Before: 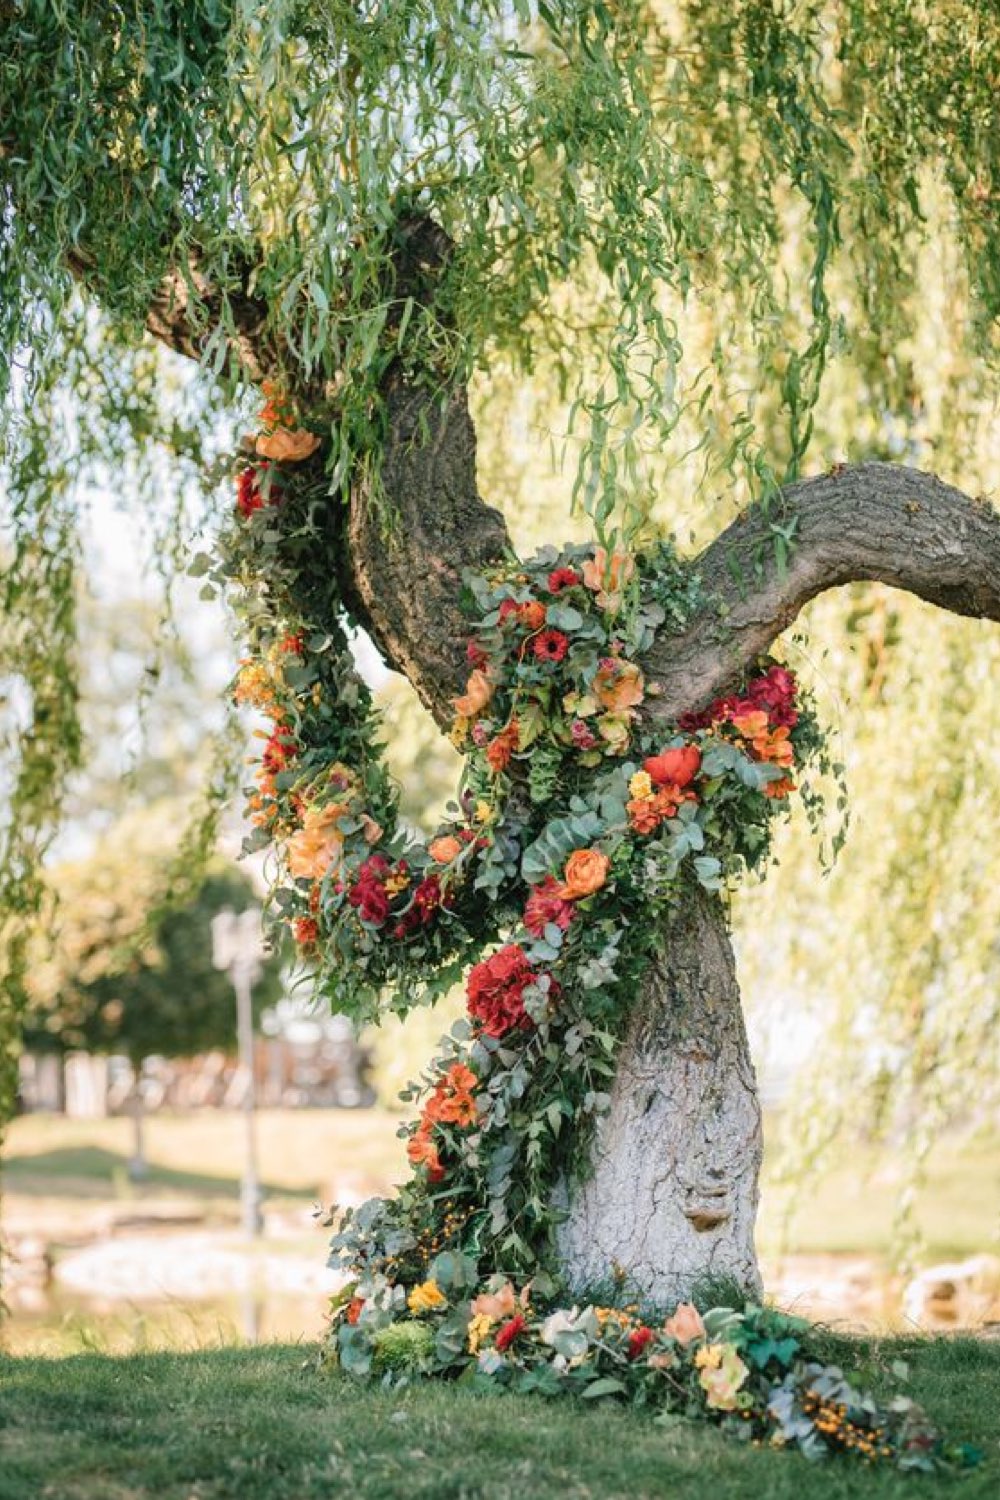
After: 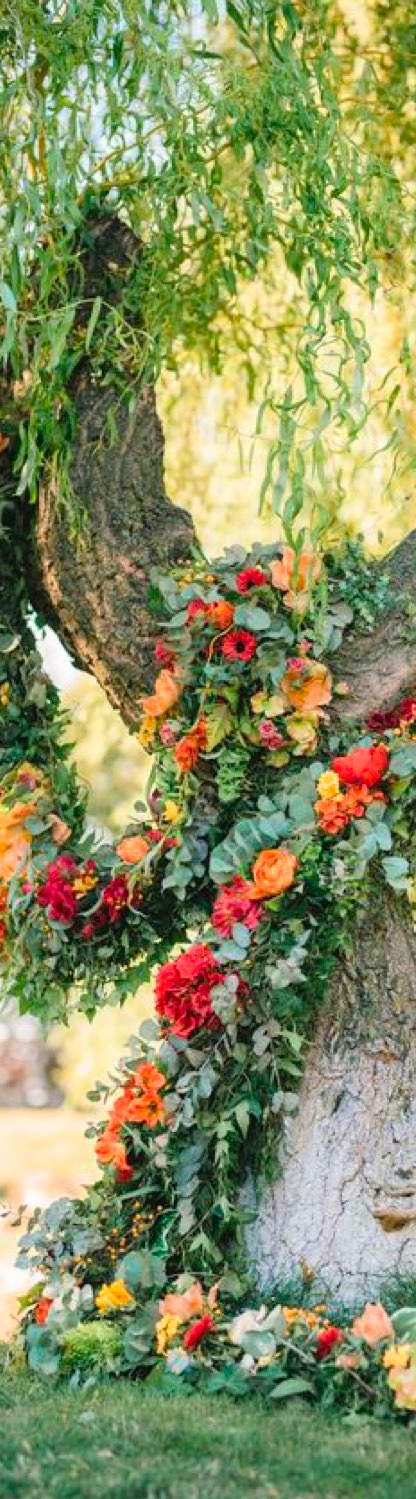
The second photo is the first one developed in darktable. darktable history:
crop: left 31.229%, right 27.105%
contrast brightness saturation: contrast 0.07, brightness 0.08, saturation 0.18
